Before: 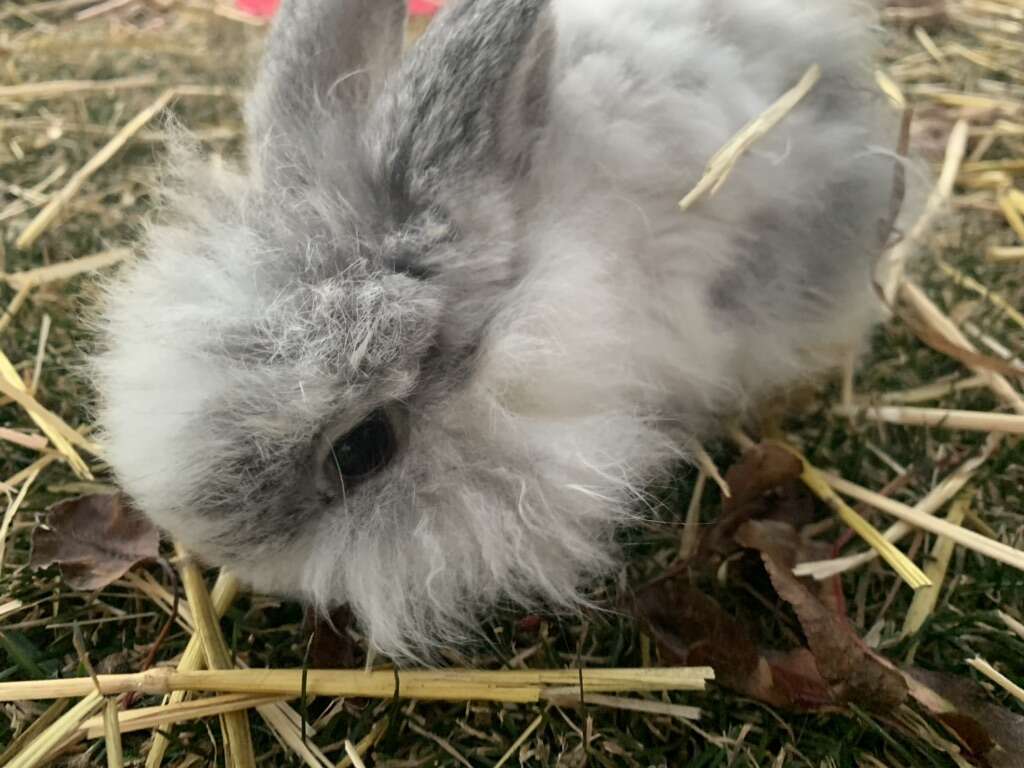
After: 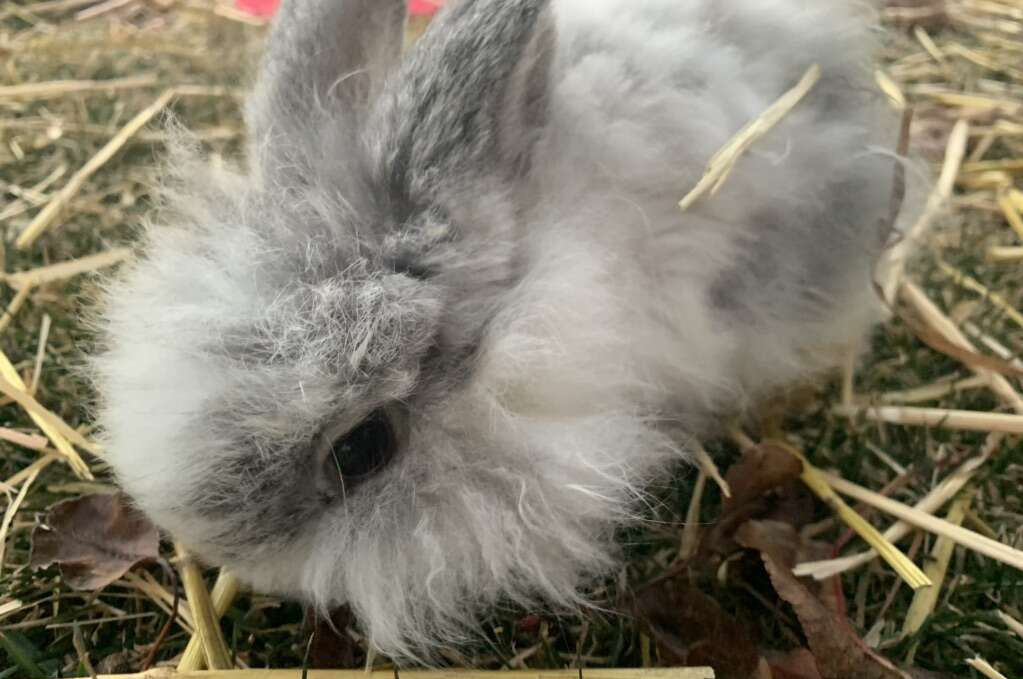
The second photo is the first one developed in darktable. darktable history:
crop and rotate: top 0%, bottom 11.559%
